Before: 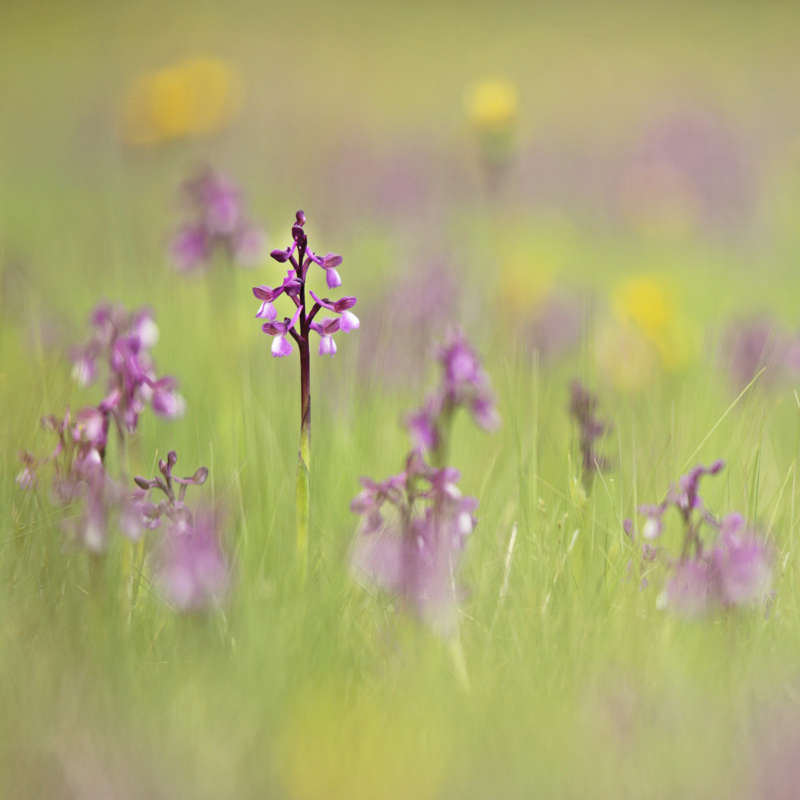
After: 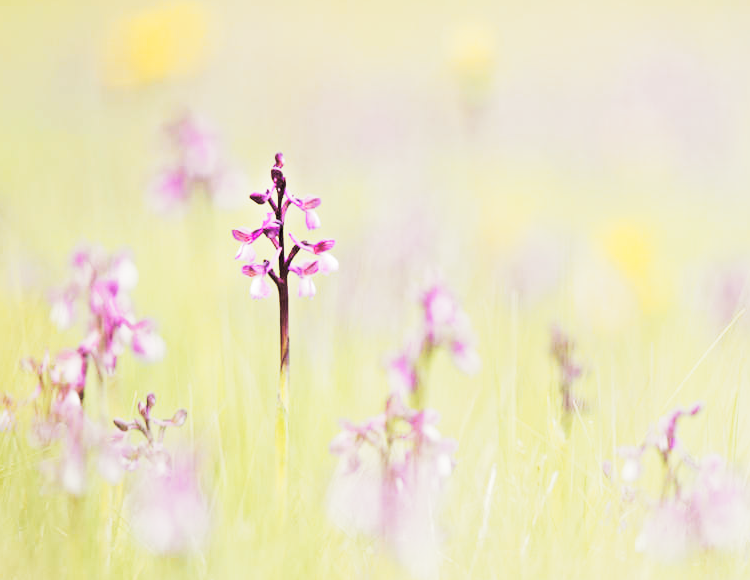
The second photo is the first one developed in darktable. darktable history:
tone curve: curves: ch0 [(0, 0) (0.003, 0.004) (0.011, 0.015) (0.025, 0.034) (0.044, 0.061) (0.069, 0.095) (0.1, 0.137) (0.136, 0.186) (0.177, 0.243) (0.224, 0.307) (0.277, 0.416) (0.335, 0.533) (0.399, 0.641) (0.468, 0.748) (0.543, 0.829) (0.623, 0.886) (0.709, 0.924) (0.801, 0.951) (0.898, 0.975) (1, 1)], preserve colors none
crop: left 2.737%, top 7.287%, right 3.421%, bottom 20.179%
split-toning: shadows › saturation 0.24, highlights › hue 54°, highlights › saturation 0.24
